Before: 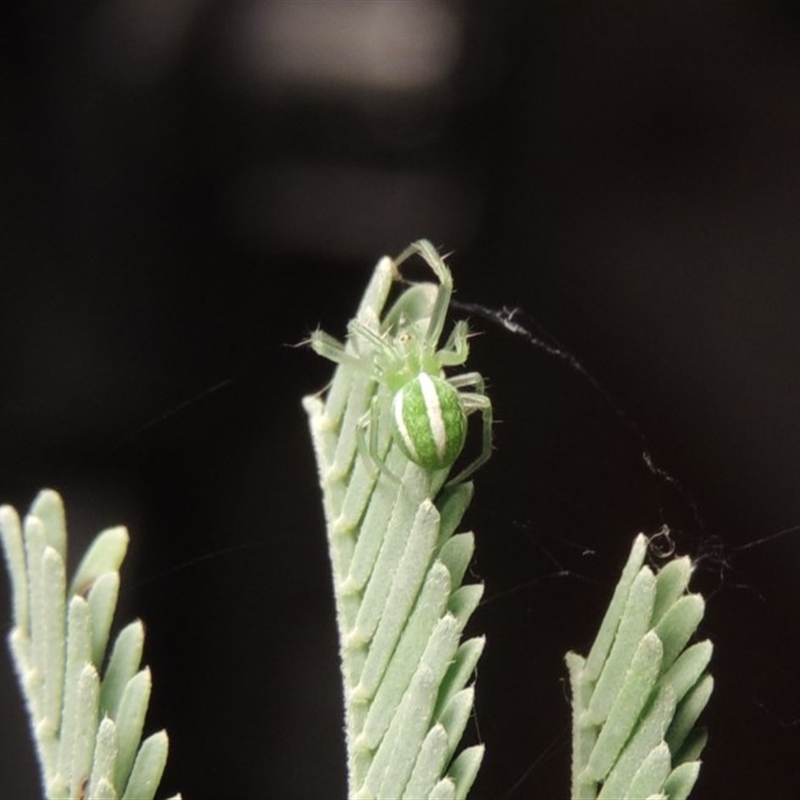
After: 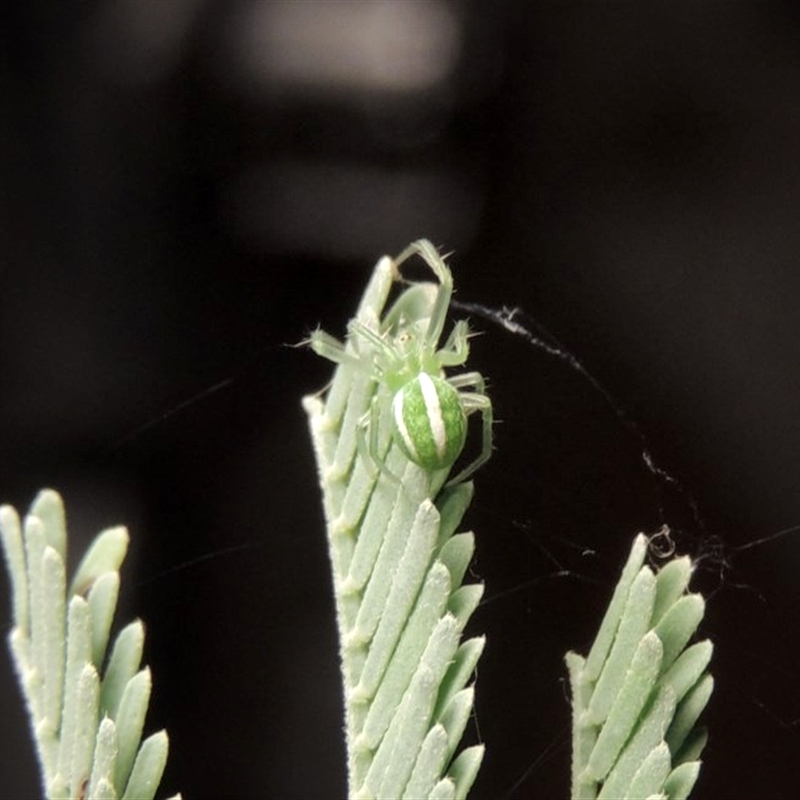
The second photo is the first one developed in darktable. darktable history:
local contrast: mode bilateral grid, contrast 99, coarseness 100, detail 165%, midtone range 0.2
